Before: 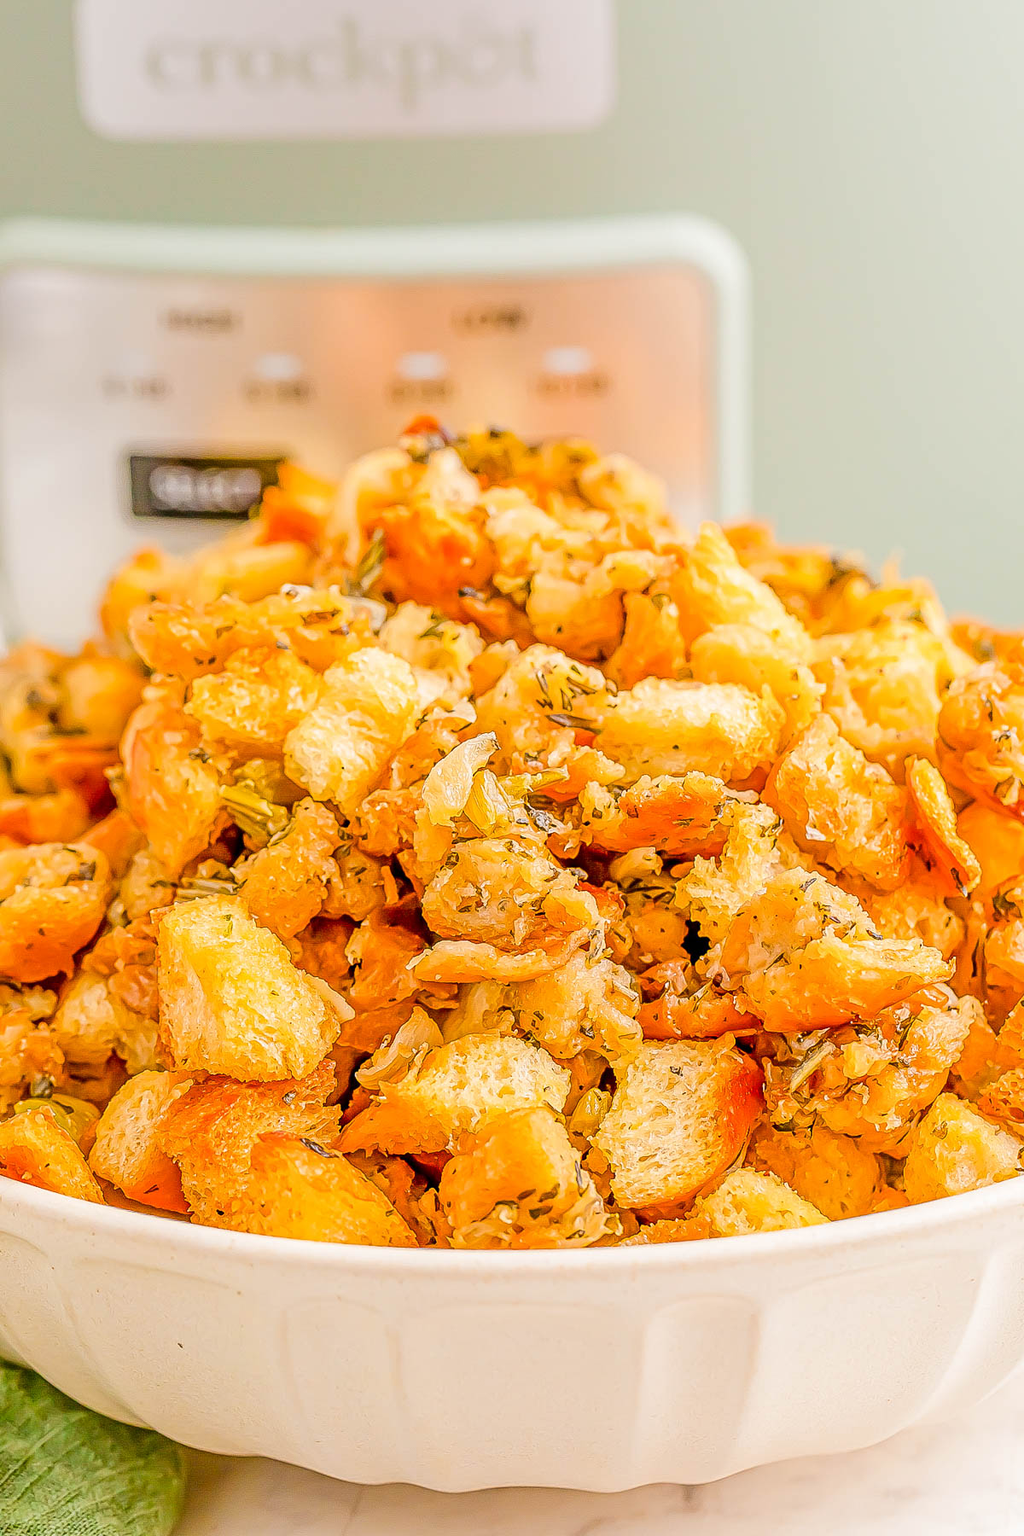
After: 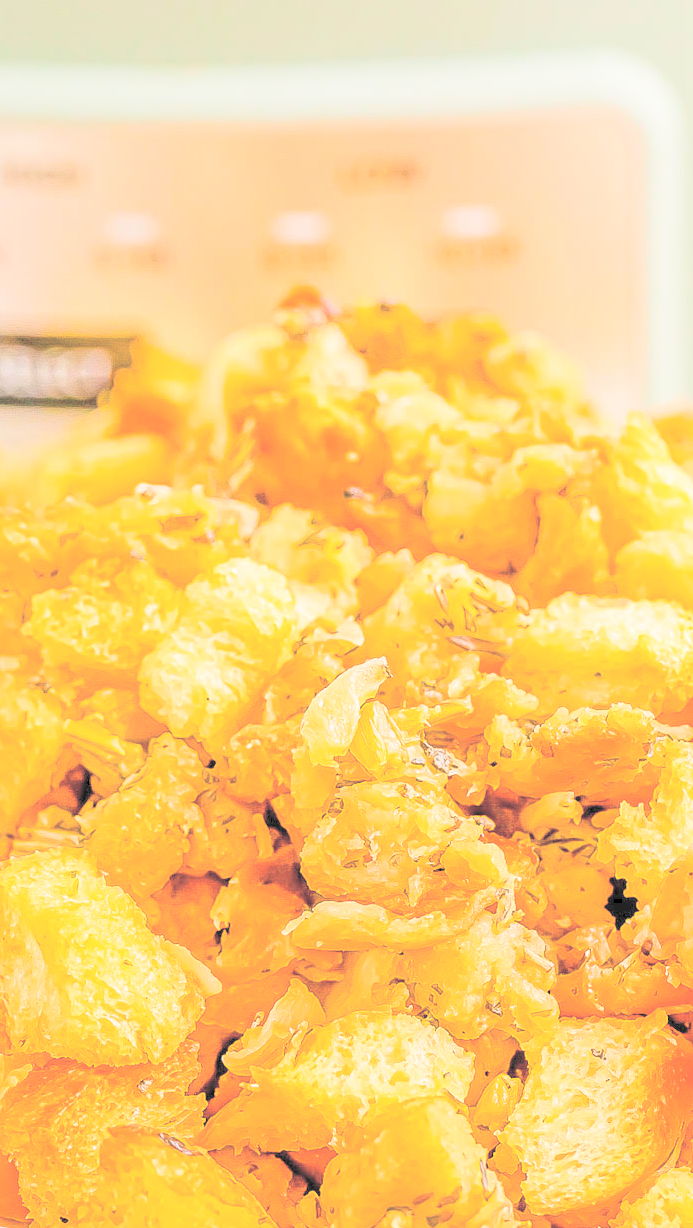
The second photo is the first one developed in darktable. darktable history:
crop: left 16.202%, top 11.208%, right 26.045%, bottom 20.557%
contrast brightness saturation: brightness 1
rotate and perspective: automatic cropping original format, crop left 0, crop top 0
